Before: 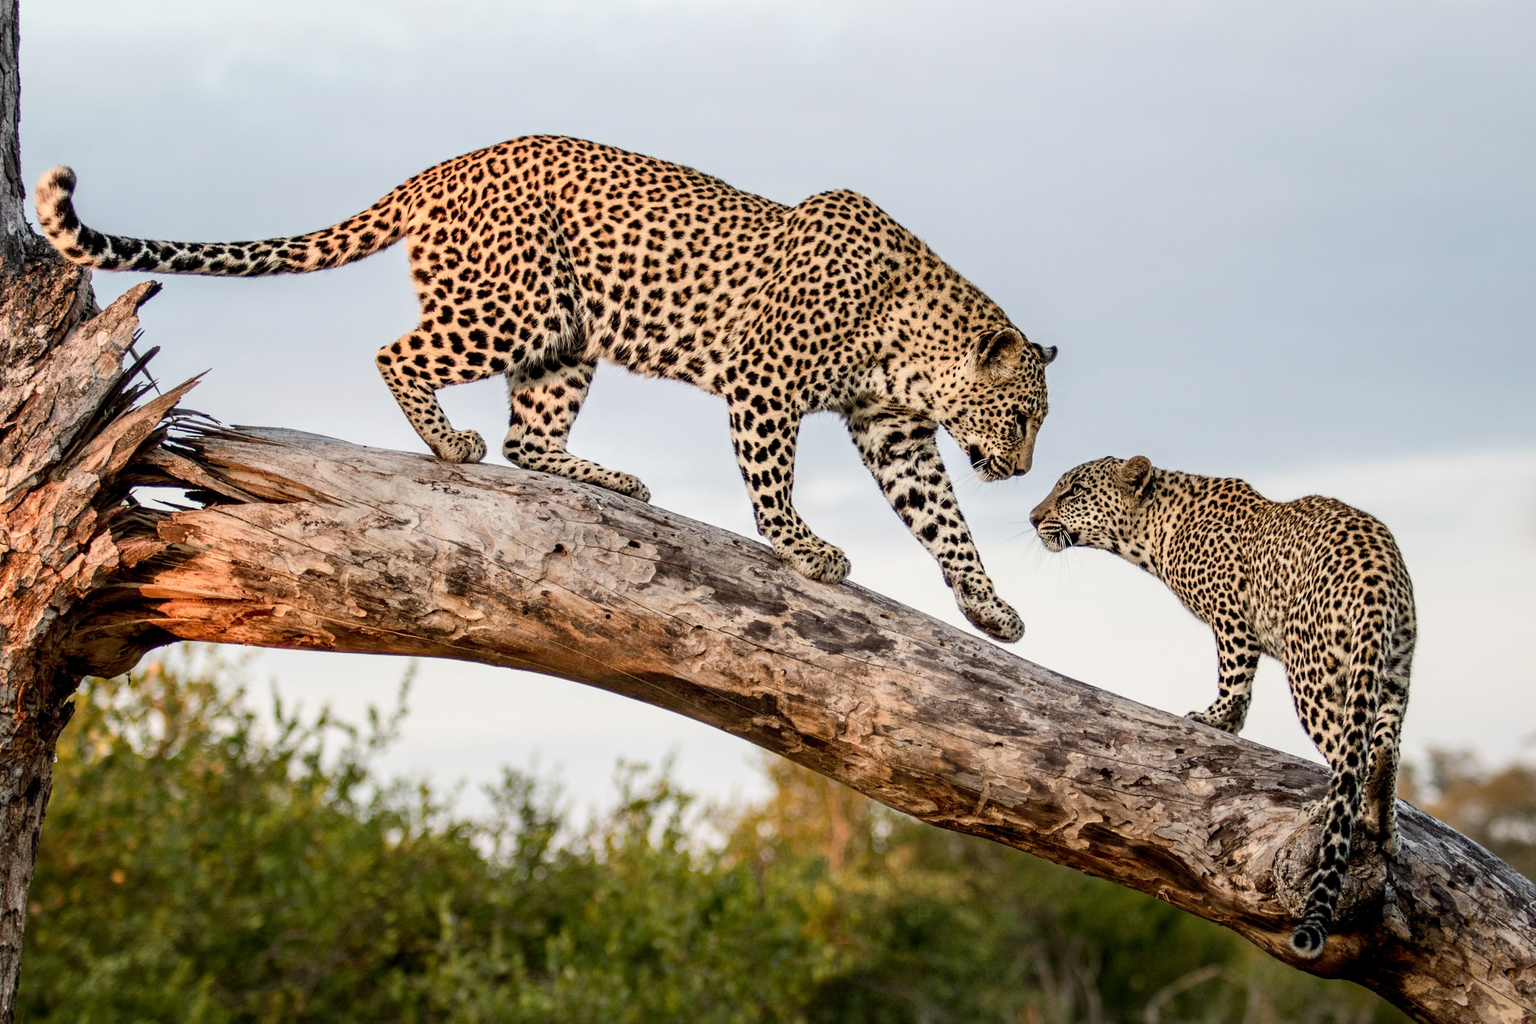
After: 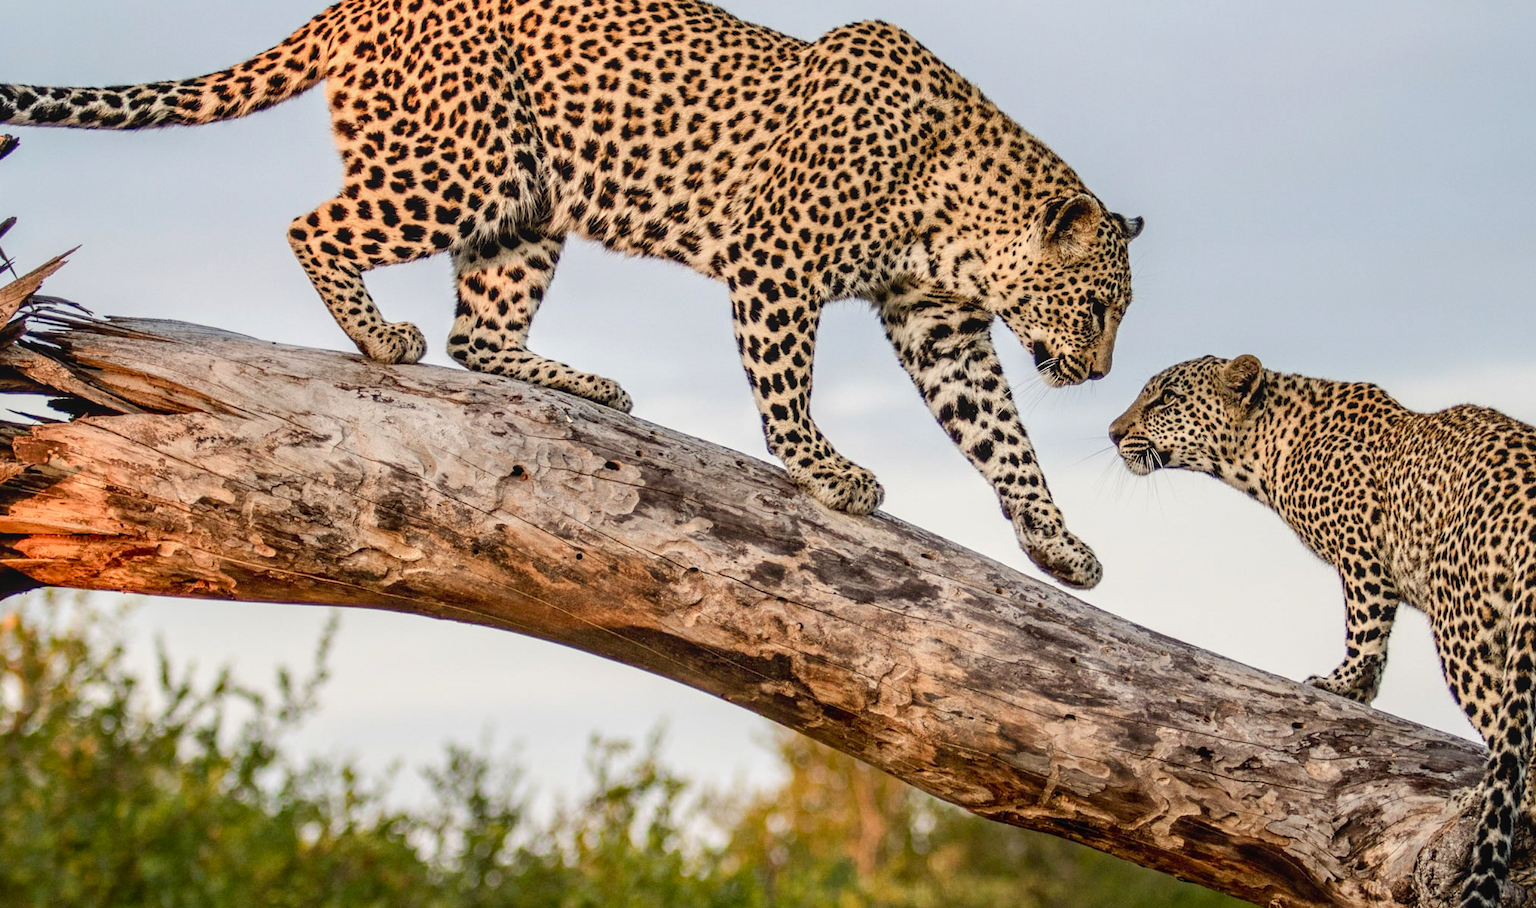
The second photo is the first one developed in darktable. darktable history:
contrast brightness saturation: saturation 0.123
tone equalizer: edges refinement/feathering 500, mask exposure compensation -1.57 EV, preserve details no
local contrast: detail 109%
crop: left 9.592%, top 16.952%, right 10.768%, bottom 12.396%
